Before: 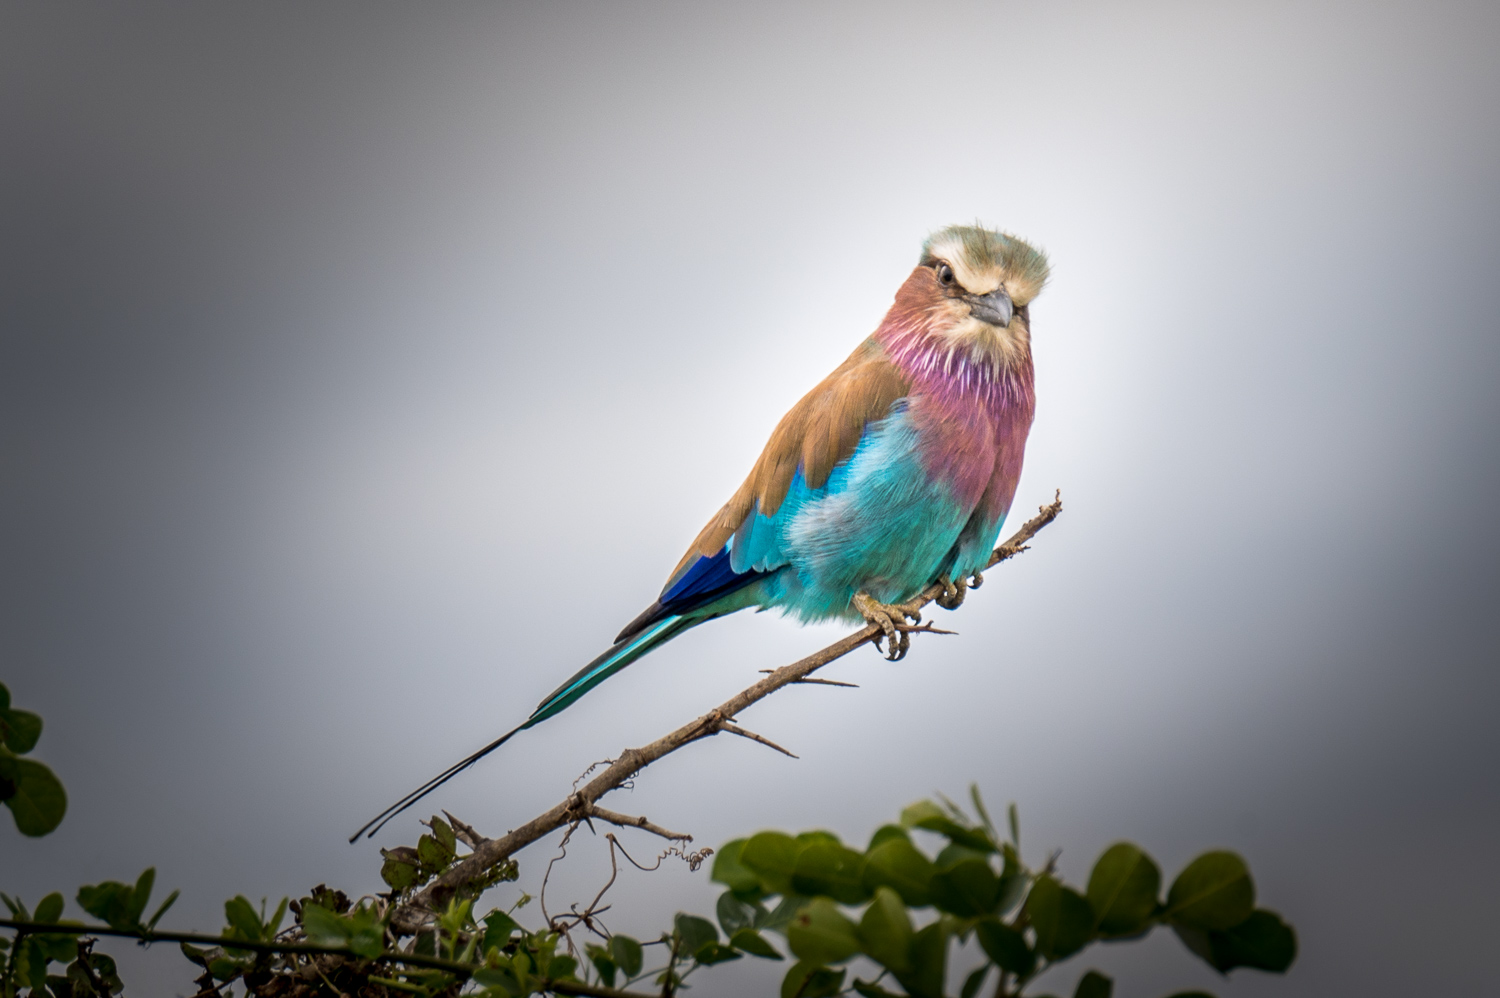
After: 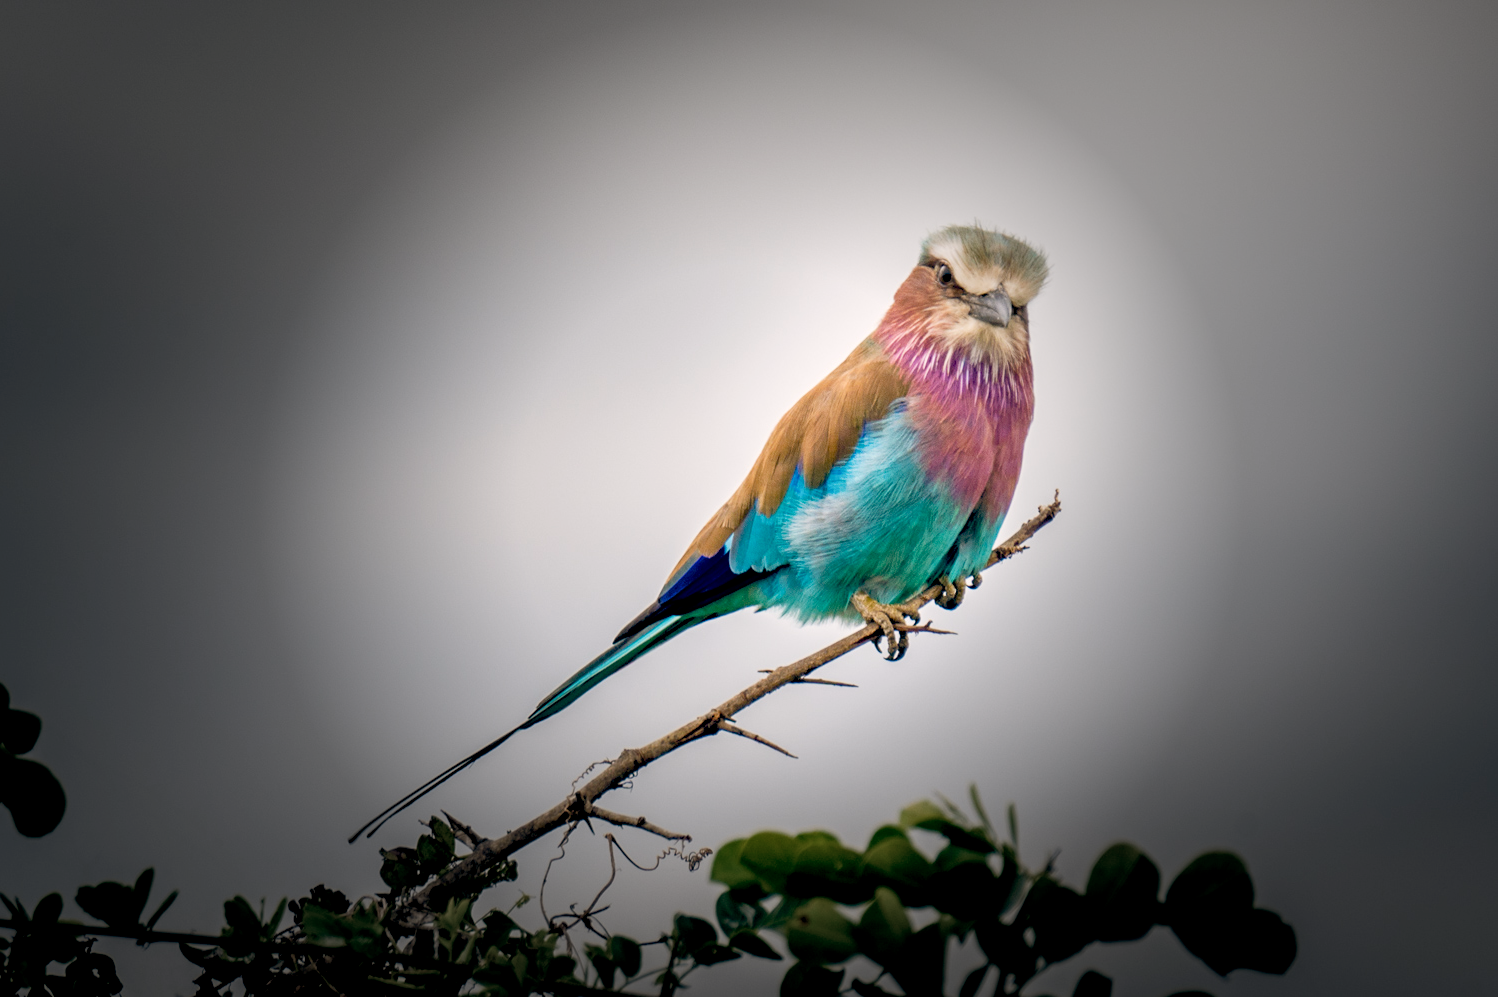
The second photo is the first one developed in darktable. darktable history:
color balance: lift [0.975, 0.993, 1, 1.015], gamma [1.1, 1, 1, 0.945], gain [1, 1.04, 1, 0.95]
color balance rgb: perceptual saturation grading › global saturation 20%, perceptual saturation grading › highlights -25%, perceptual saturation grading › shadows 25%
vignetting: fall-off start 31.28%, fall-off radius 34.64%, brightness -0.575
crop and rotate: left 0.126%
